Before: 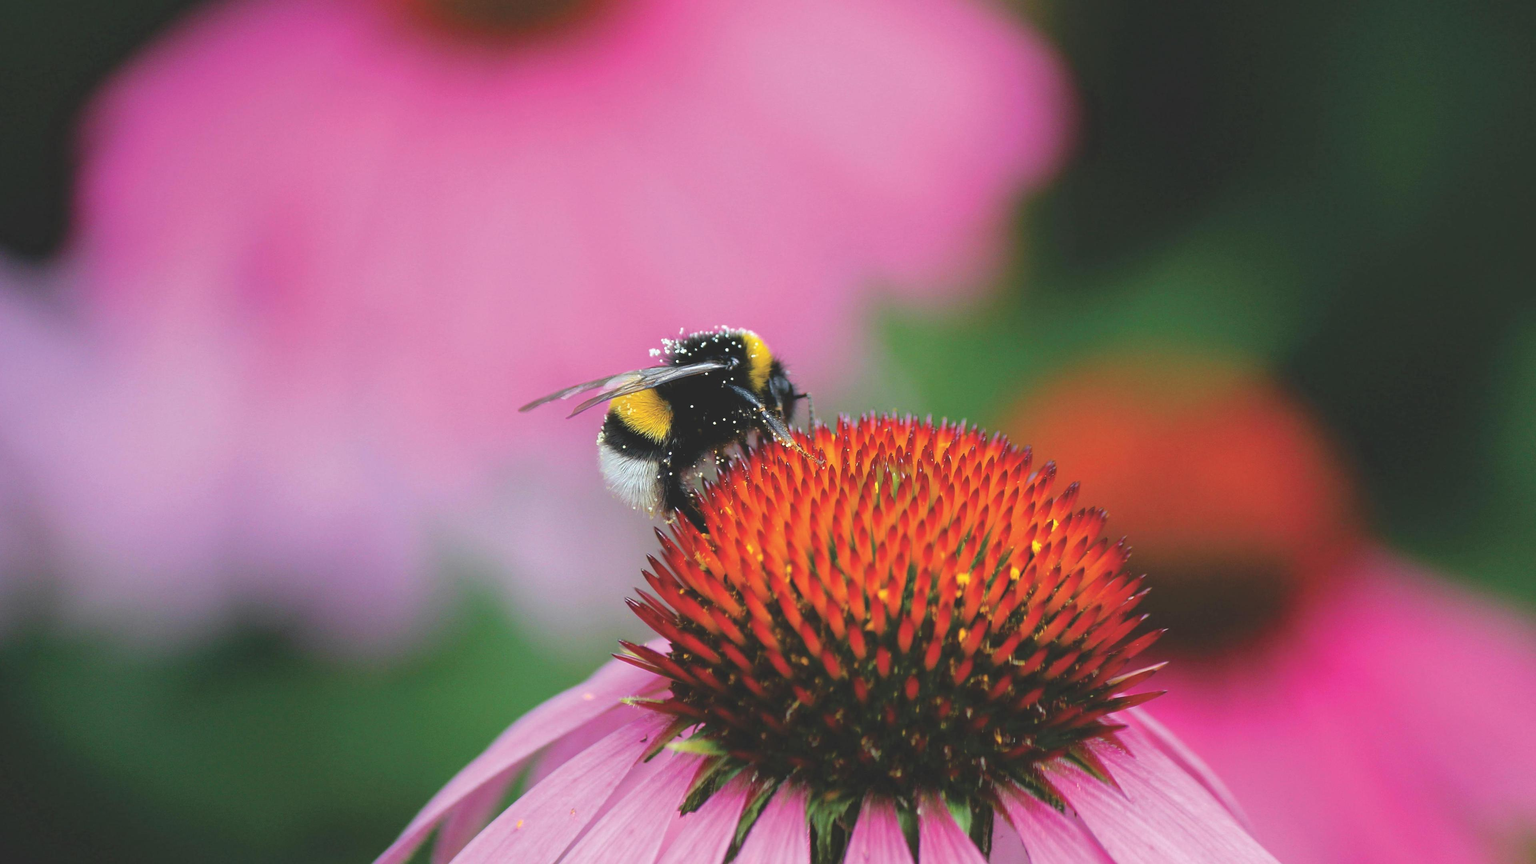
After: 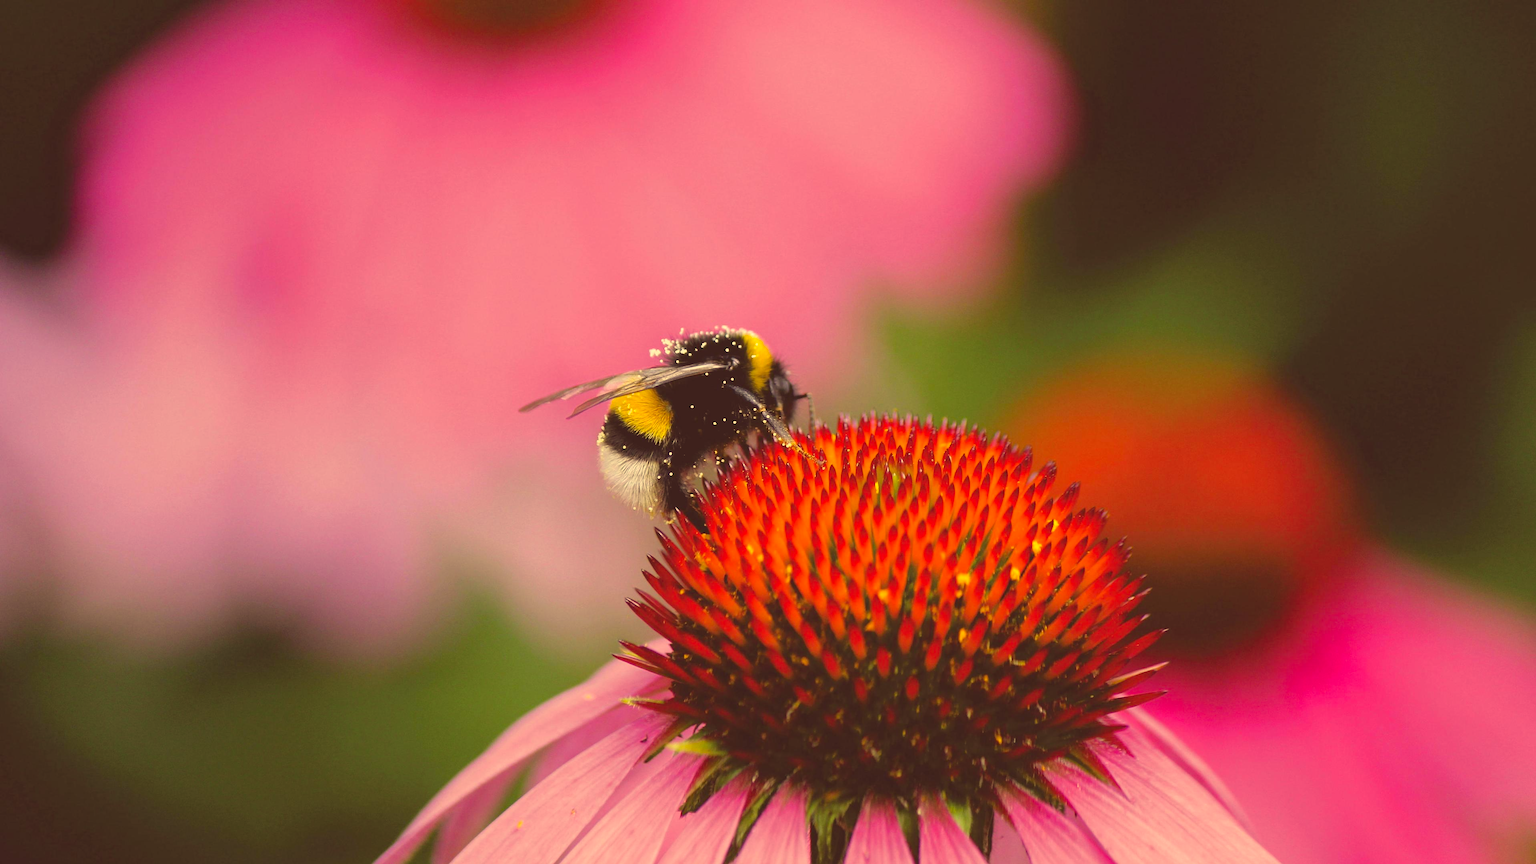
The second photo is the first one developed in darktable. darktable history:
color correction: highlights a* 9.93, highlights b* 38.93, shadows a* 14.45, shadows b* 3.67
